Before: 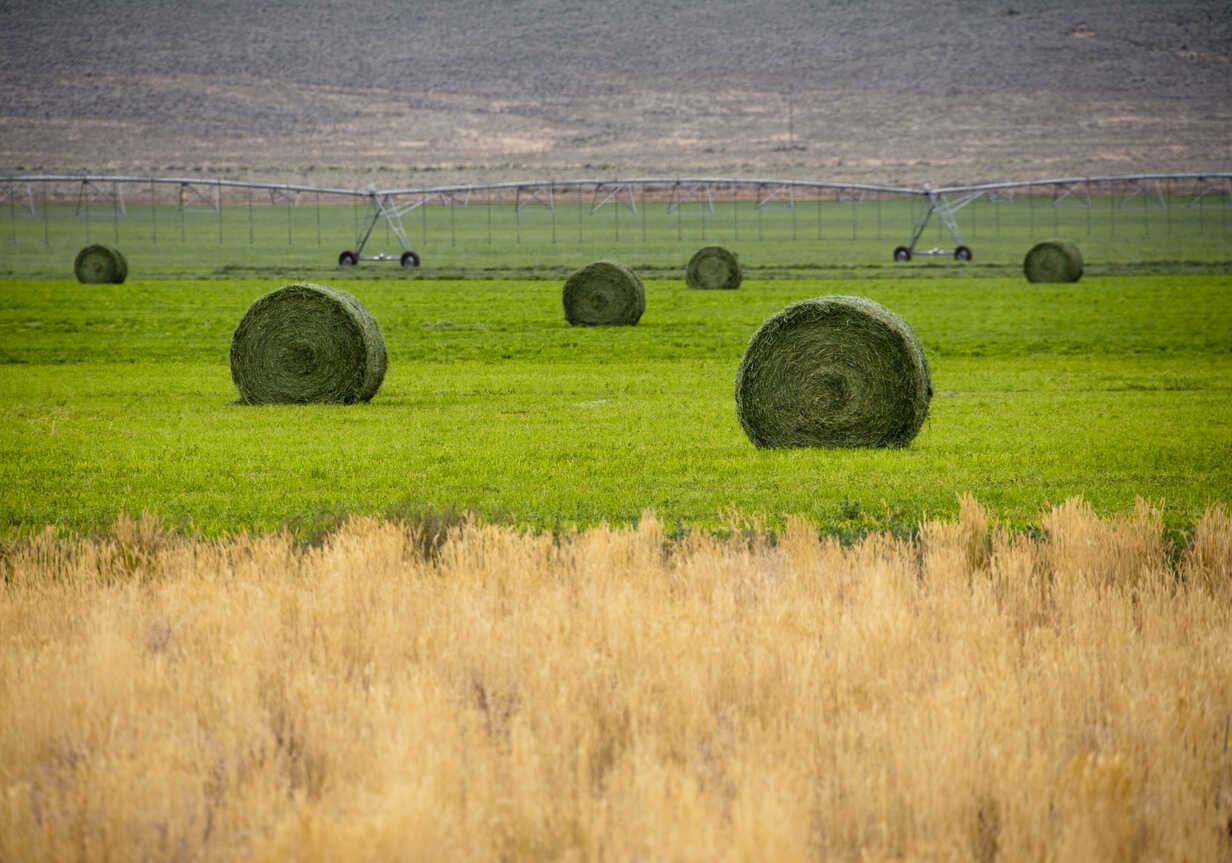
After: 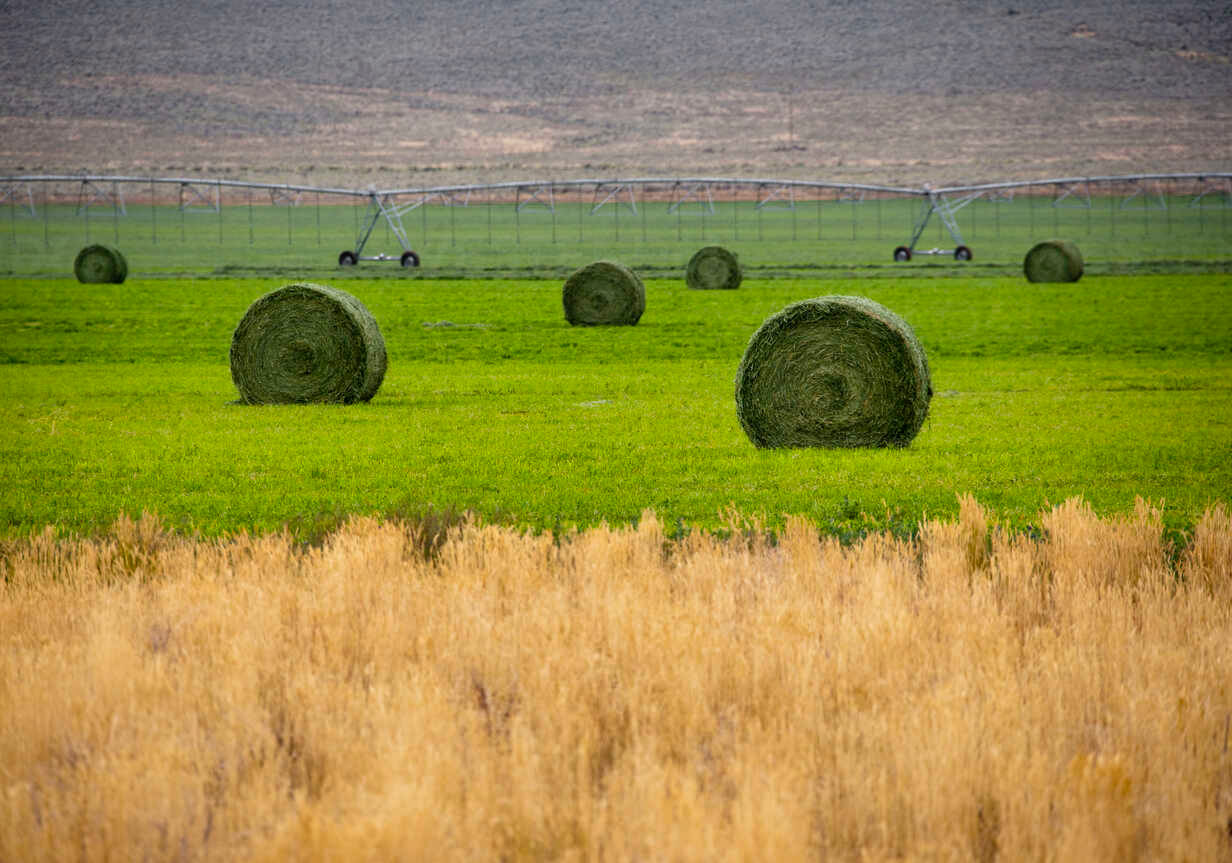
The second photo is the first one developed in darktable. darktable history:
shadows and highlights: shadows color adjustment 97.99%, highlights color adjustment 58.25%, low approximation 0.01, soften with gaussian
